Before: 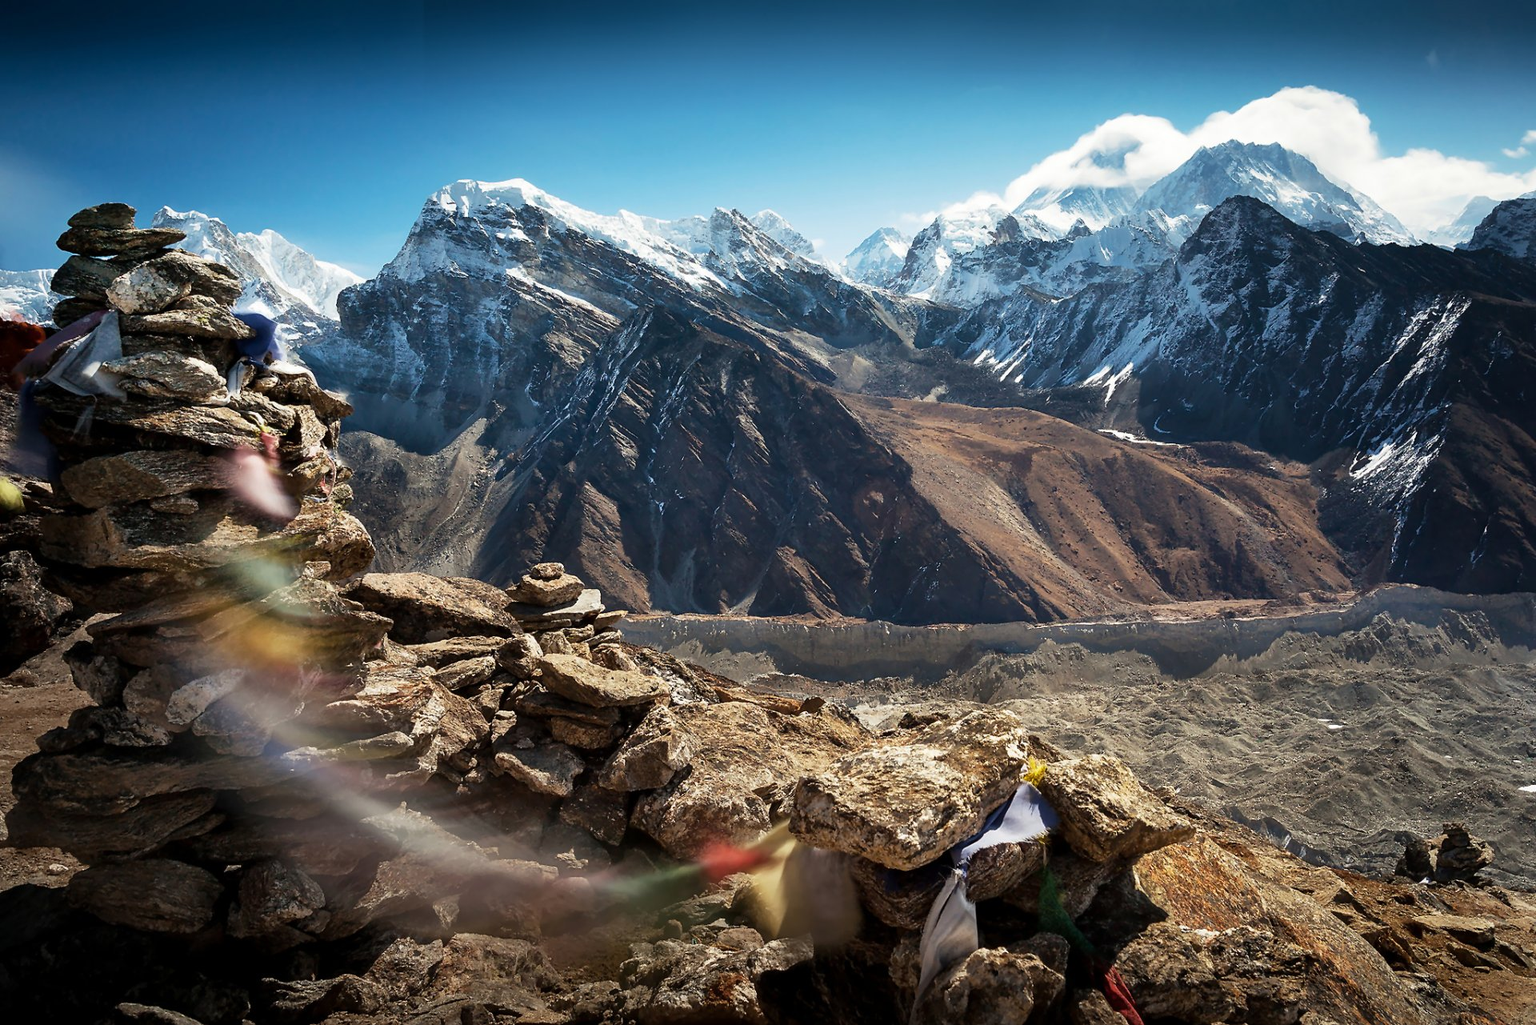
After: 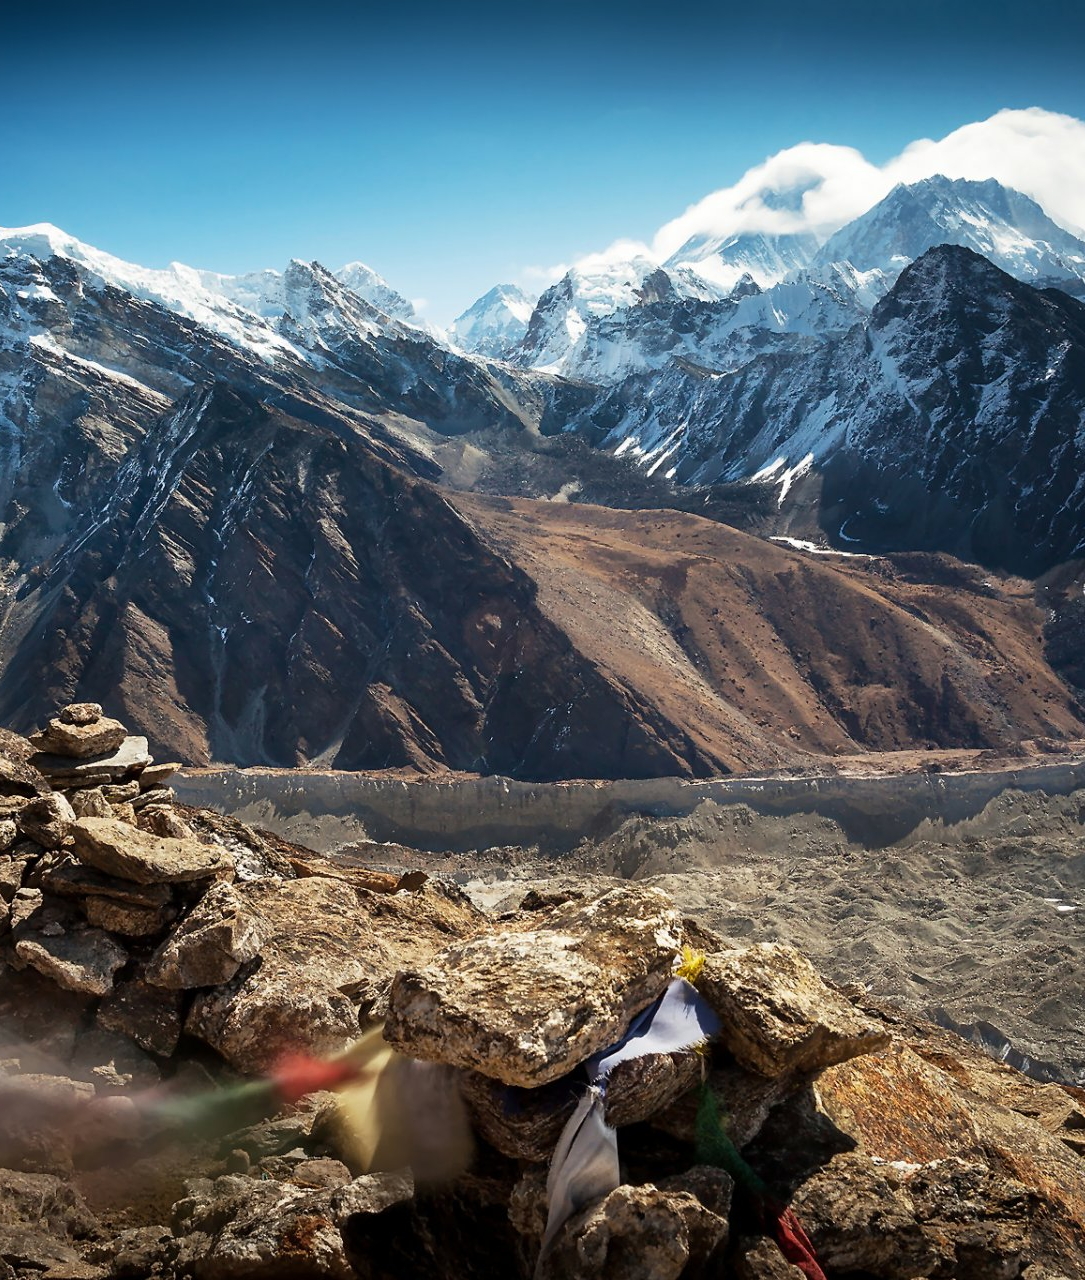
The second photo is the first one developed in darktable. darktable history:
crop: left 31.454%, top 0.006%, right 11.991%
